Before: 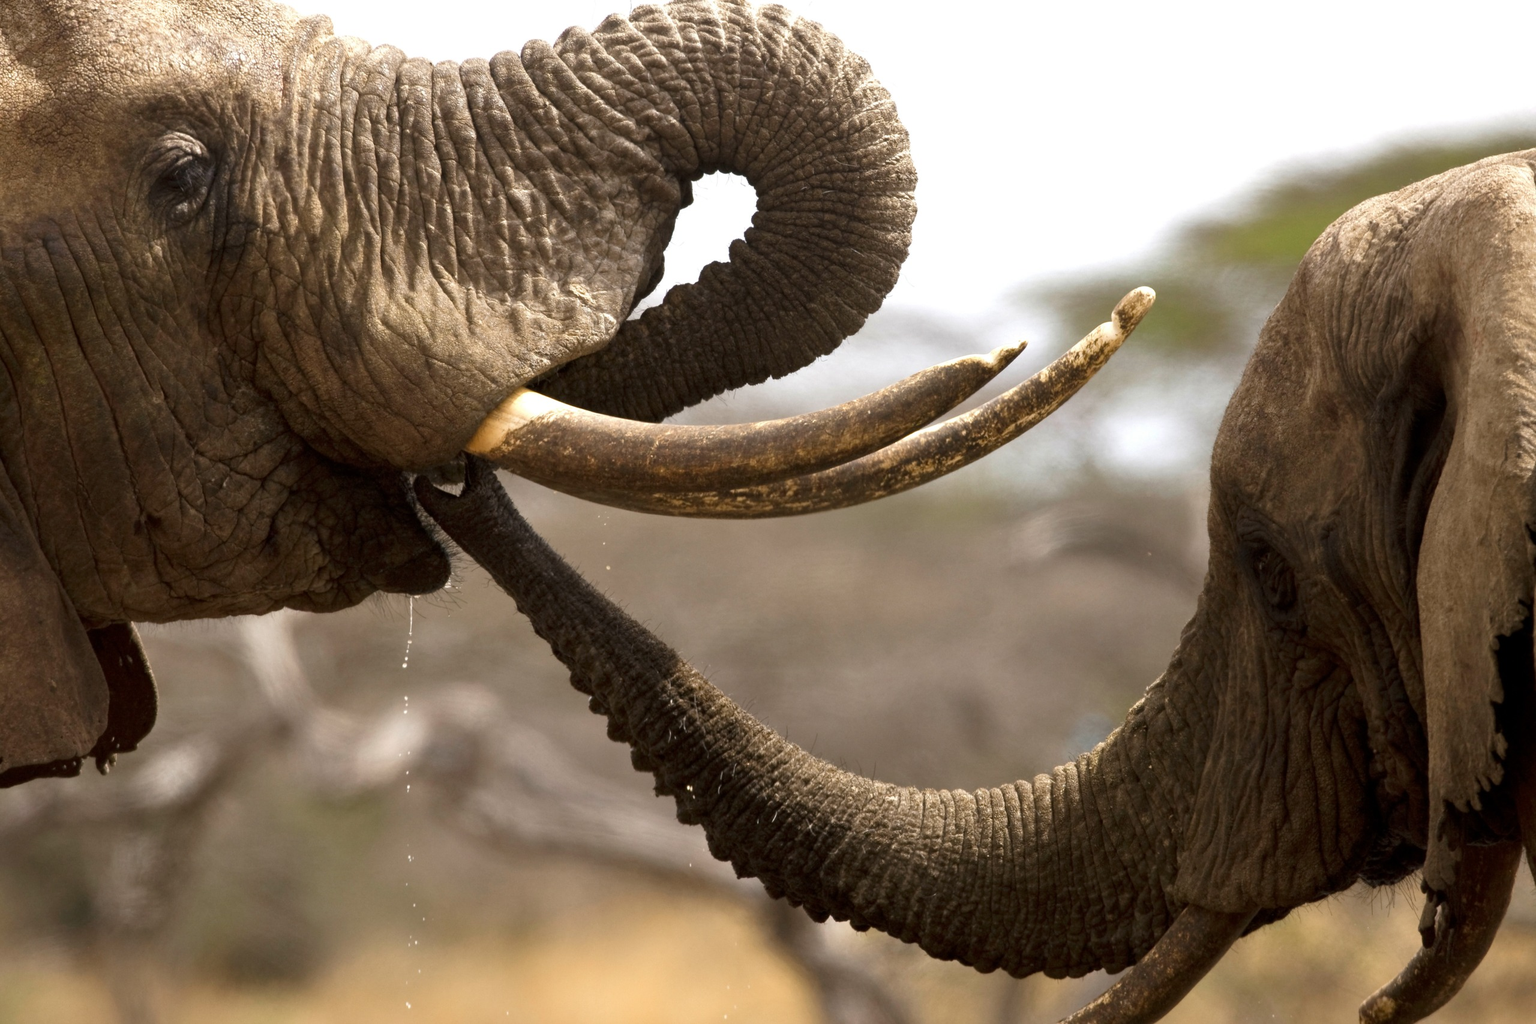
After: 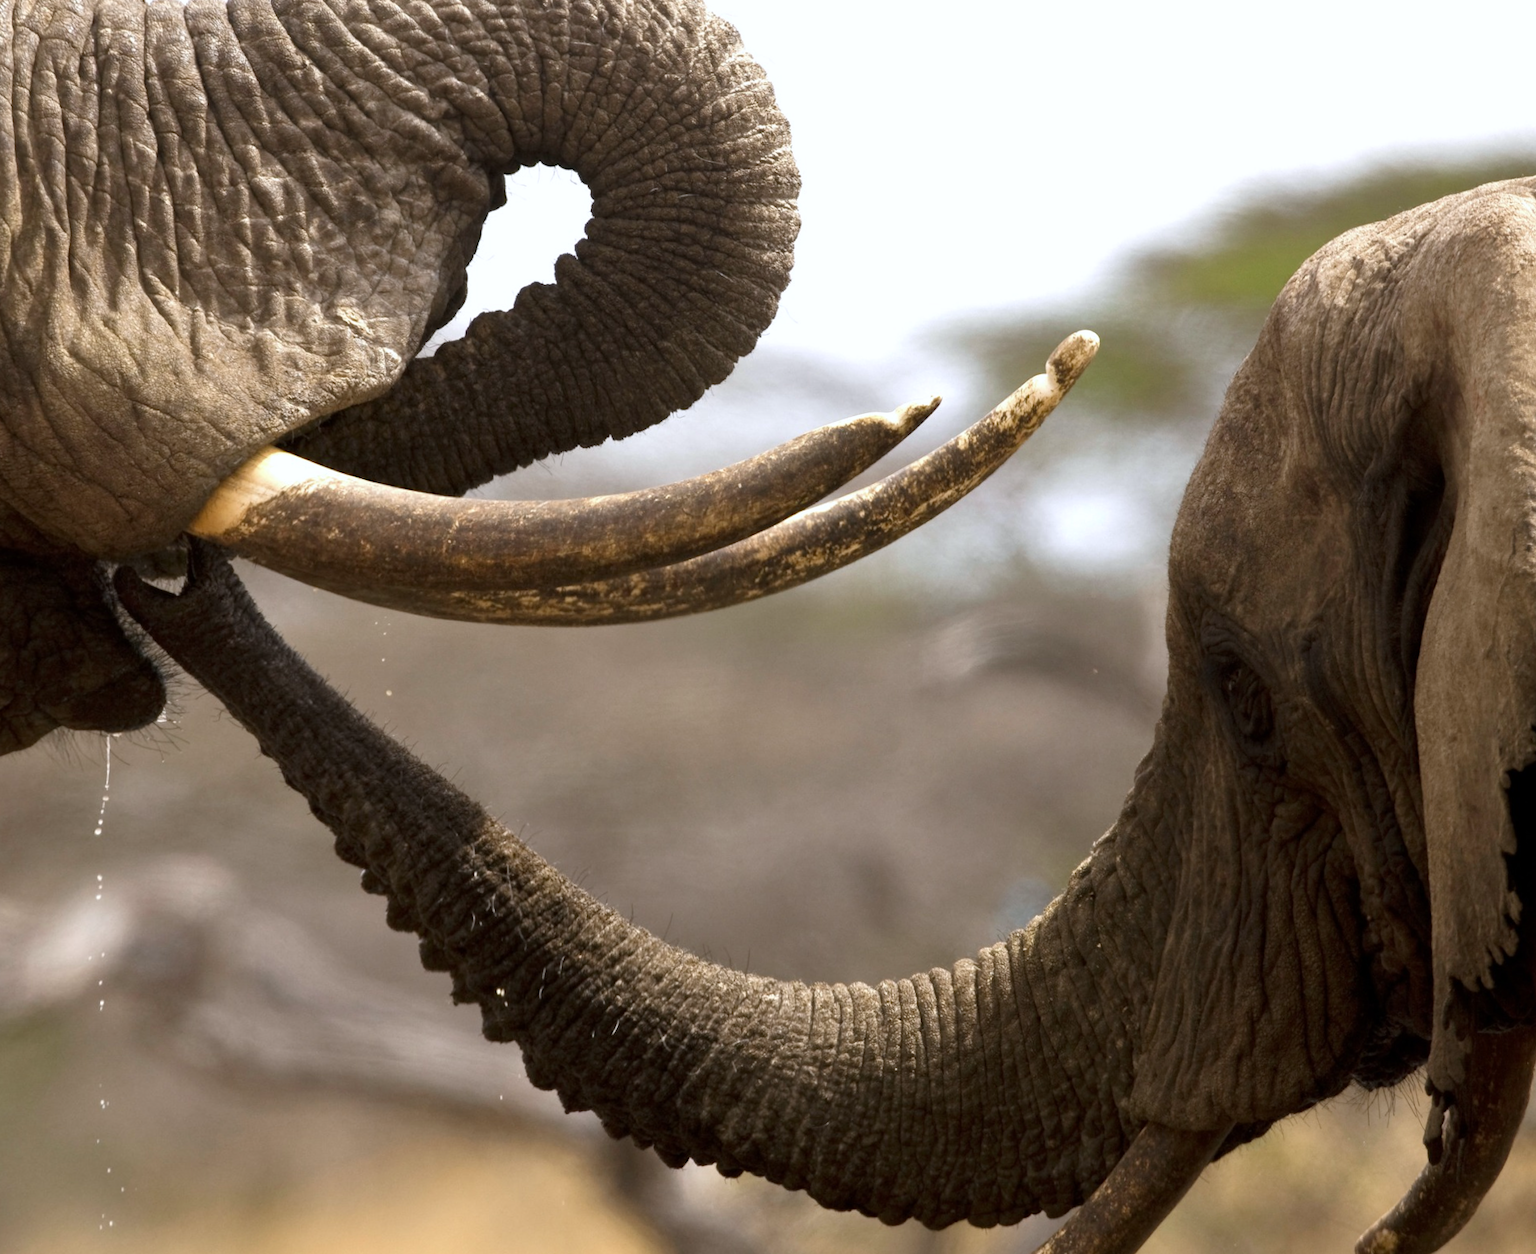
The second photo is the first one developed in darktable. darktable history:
crop and rotate: left 24.6%
rotate and perspective: rotation -0.013°, lens shift (vertical) -0.027, lens shift (horizontal) 0.178, crop left 0.016, crop right 0.989, crop top 0.082, crop bottom 0.918
white balance: red 0.983, blue 1.036
